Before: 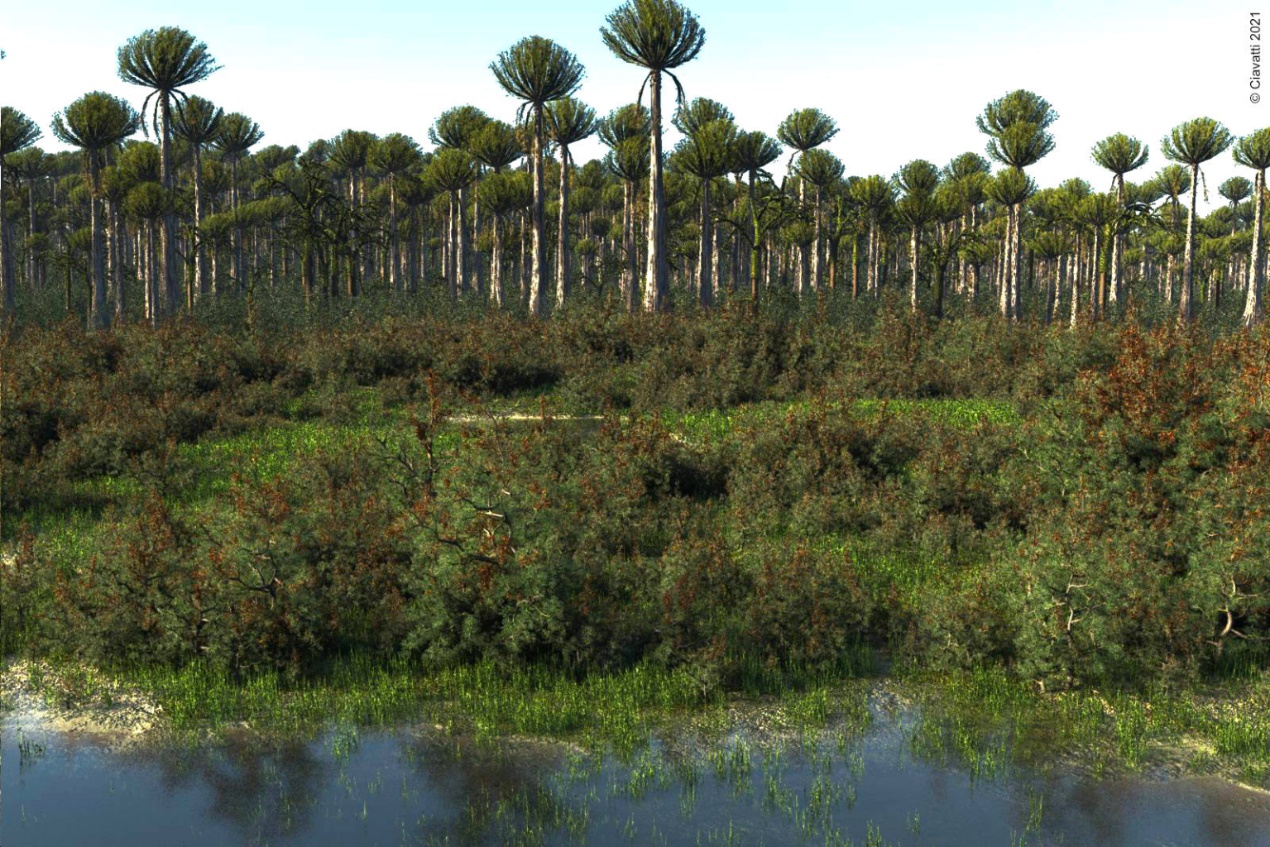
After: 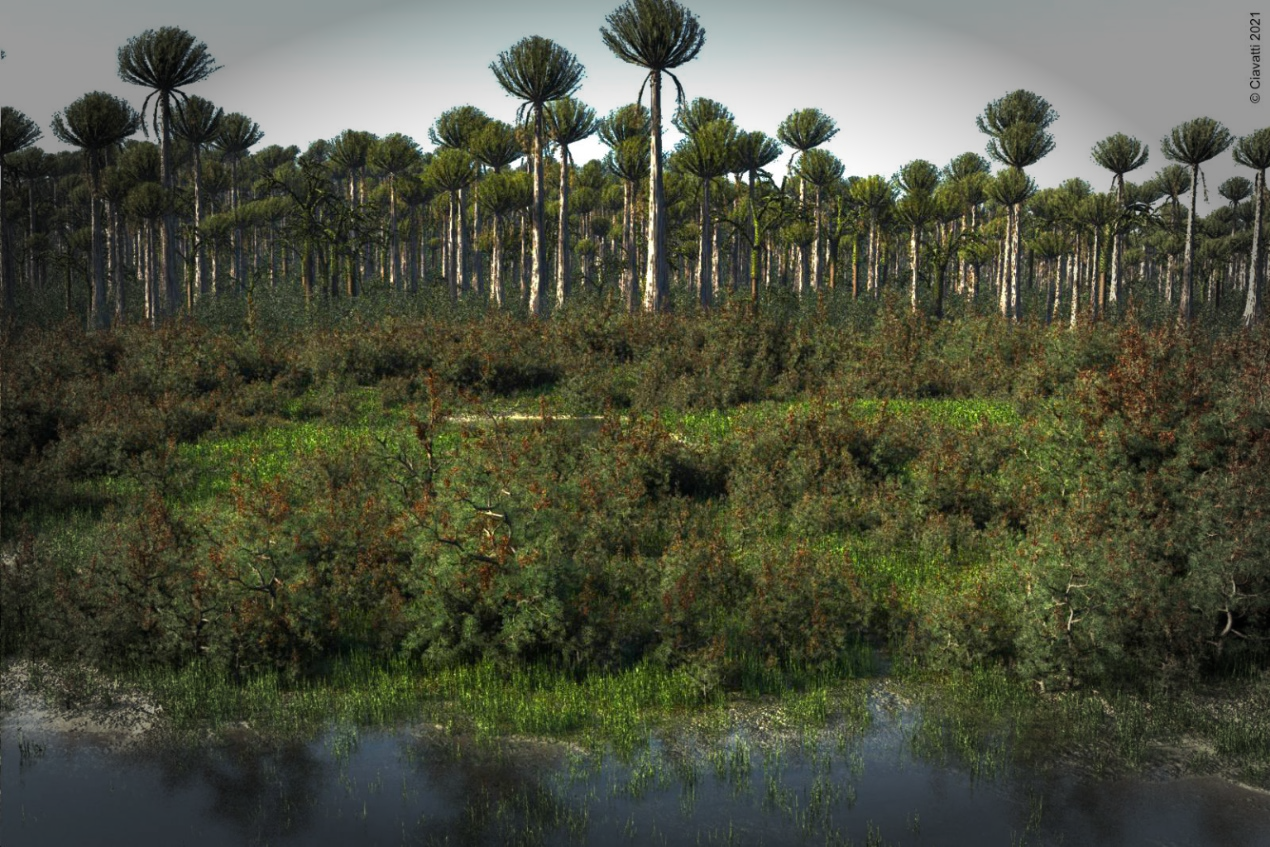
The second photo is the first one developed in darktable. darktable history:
vignetting: fall-off start 66.59%, fall-off radius 39.61%, brightness -0.677, automatic ratio true, width/height ratio 0.666
